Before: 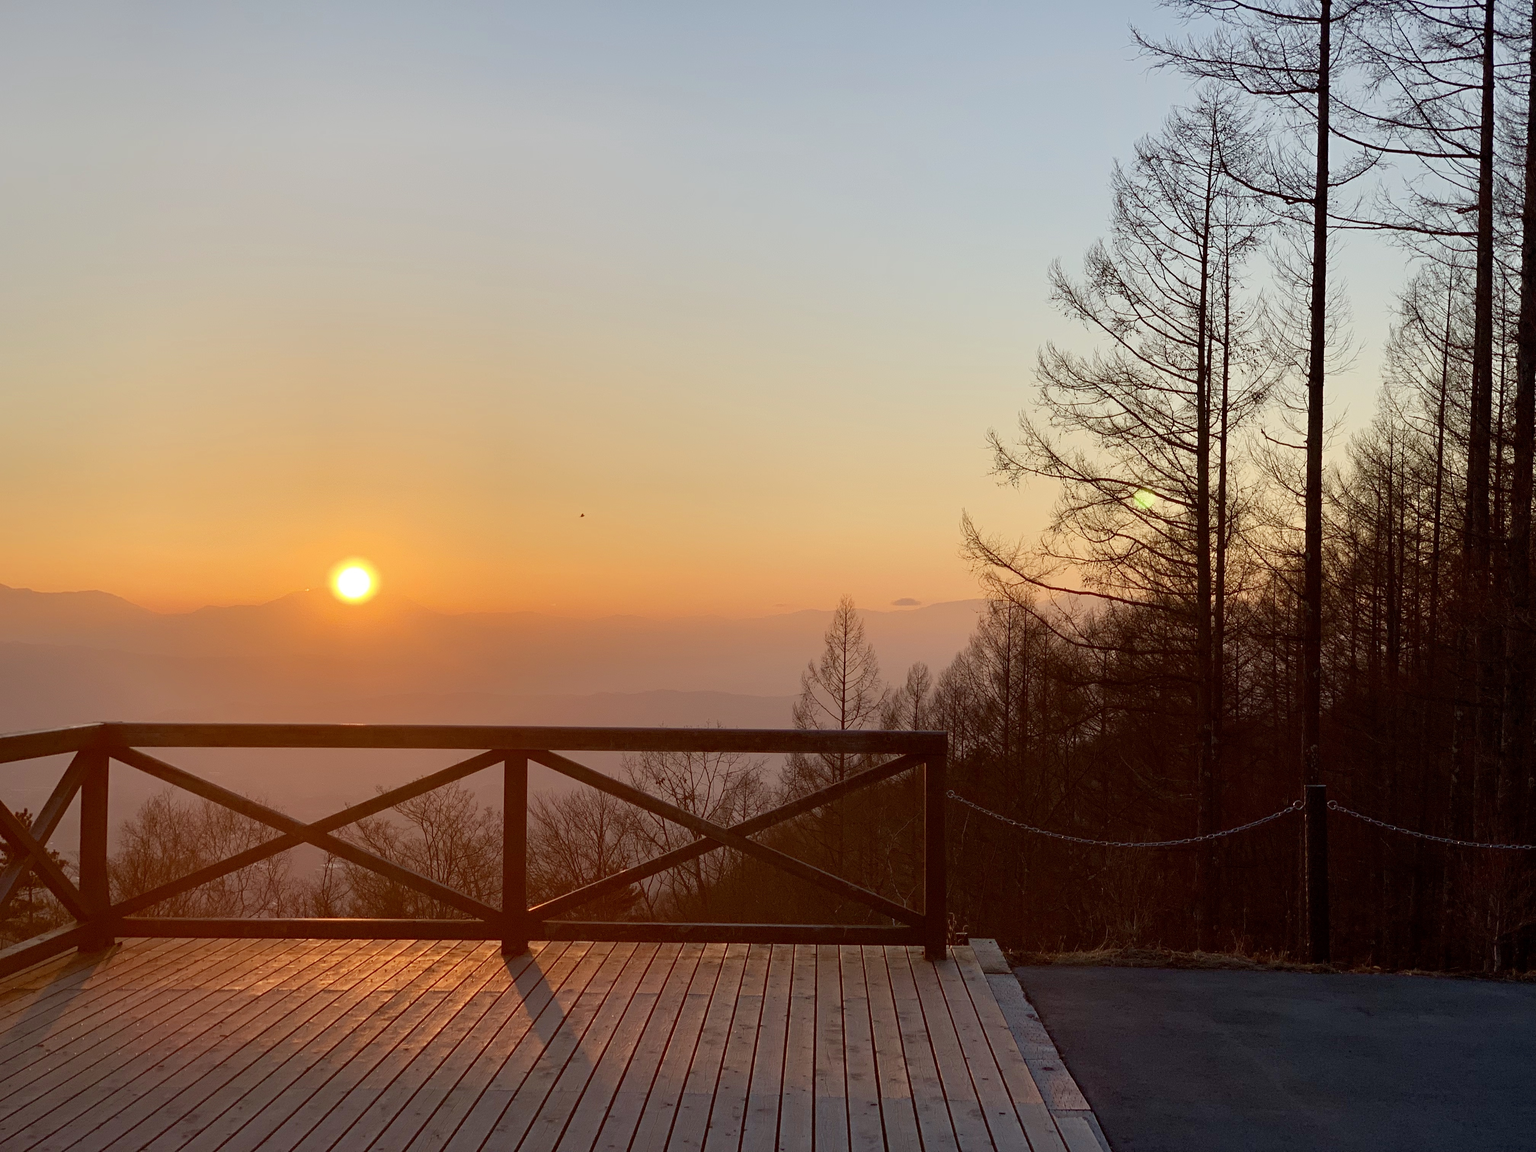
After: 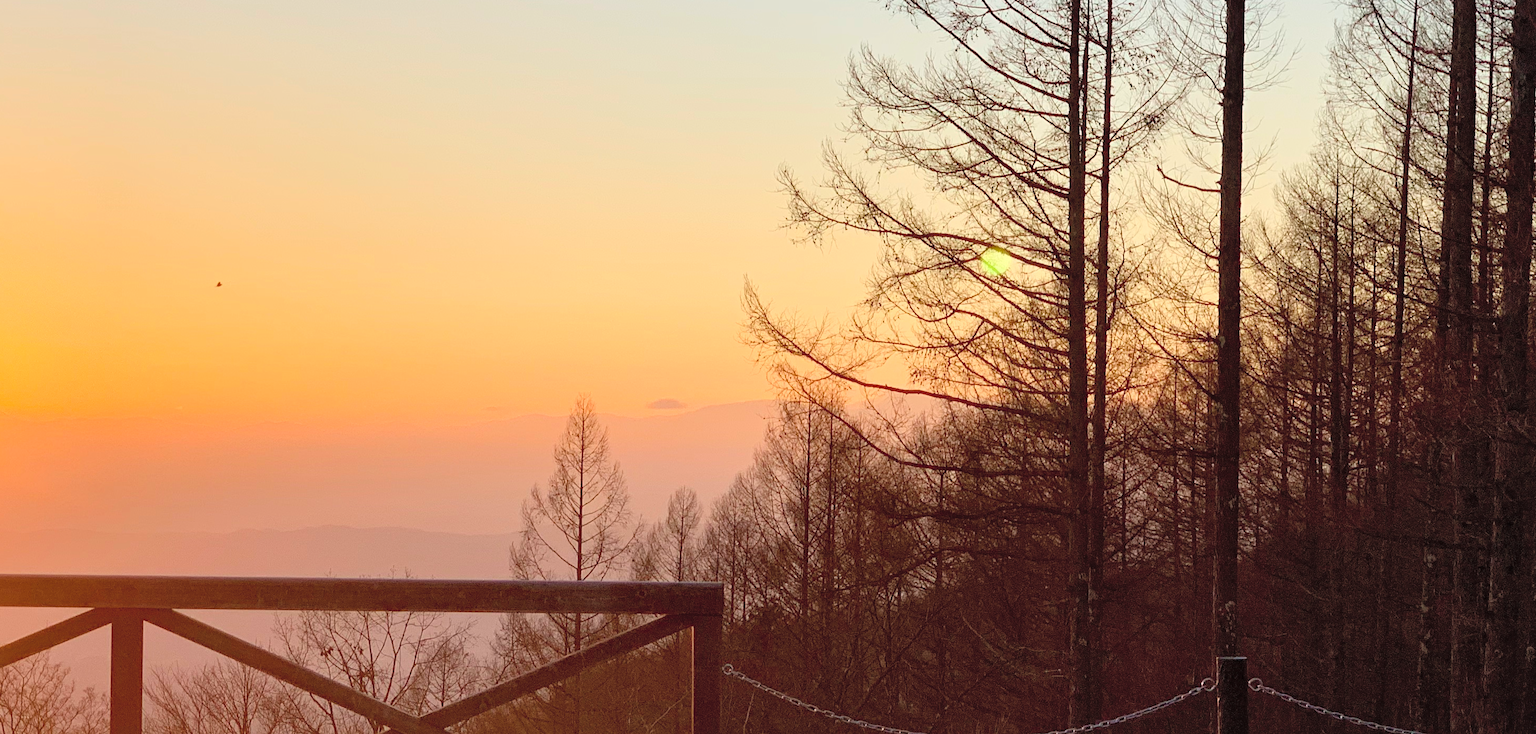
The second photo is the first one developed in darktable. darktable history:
local contrast: mode bilateral grid, contrast 20, coarseness 51, detail 120%, midtone range 0.2
crop and rotate: left 27.626%, top 26.934%, bottom 26.922%
contrast brightness saturation: contrast 0.097, brightness 0.318, saturation 0.135
tone equalizer: mask exposure compensation -0.501 EV
